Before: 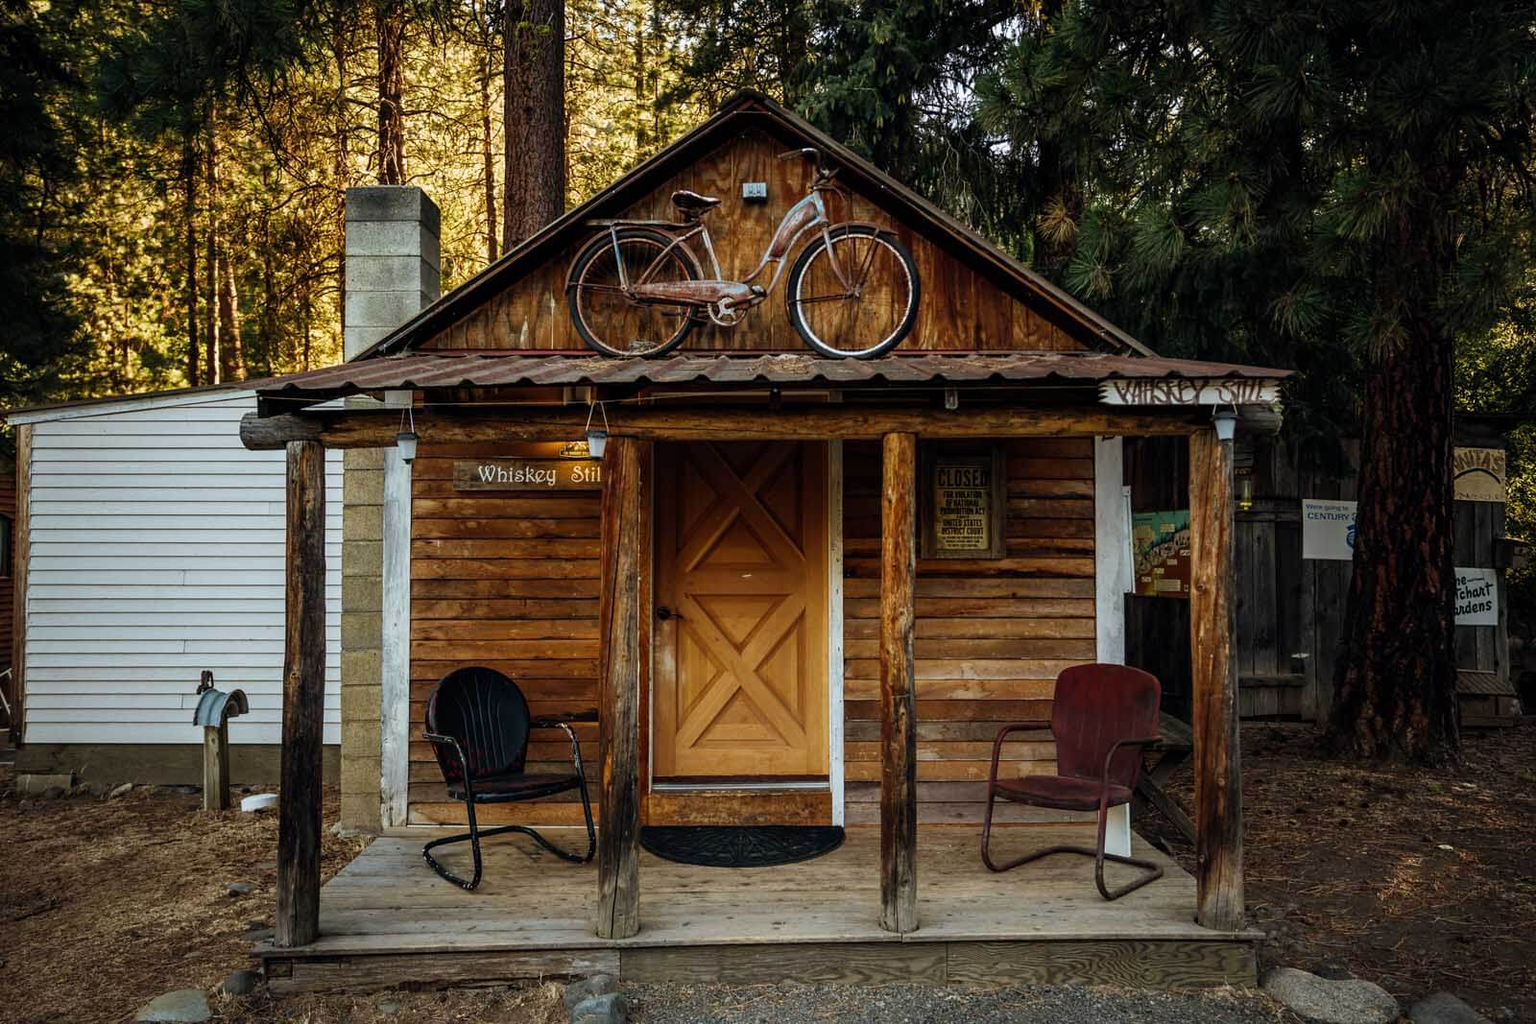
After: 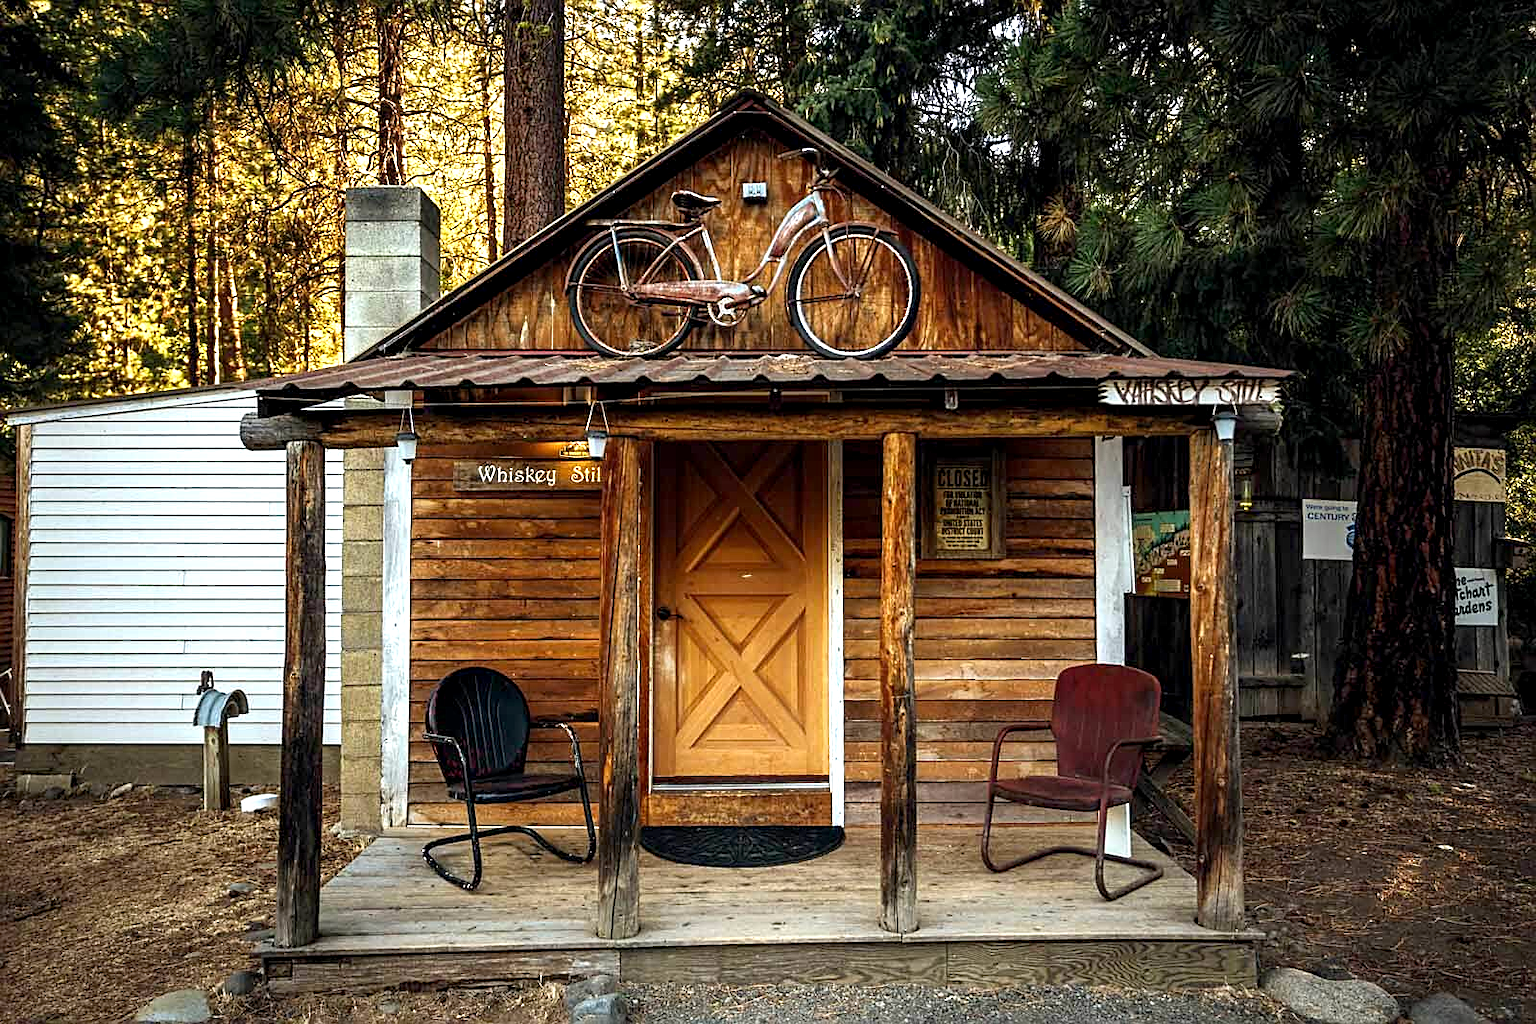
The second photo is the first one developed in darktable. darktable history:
sharpen: on, module defaults
exposure: black level correction 0.001, exposure 1 EV, compensate highlight preservation false
tone equalizer: on, module defaults
